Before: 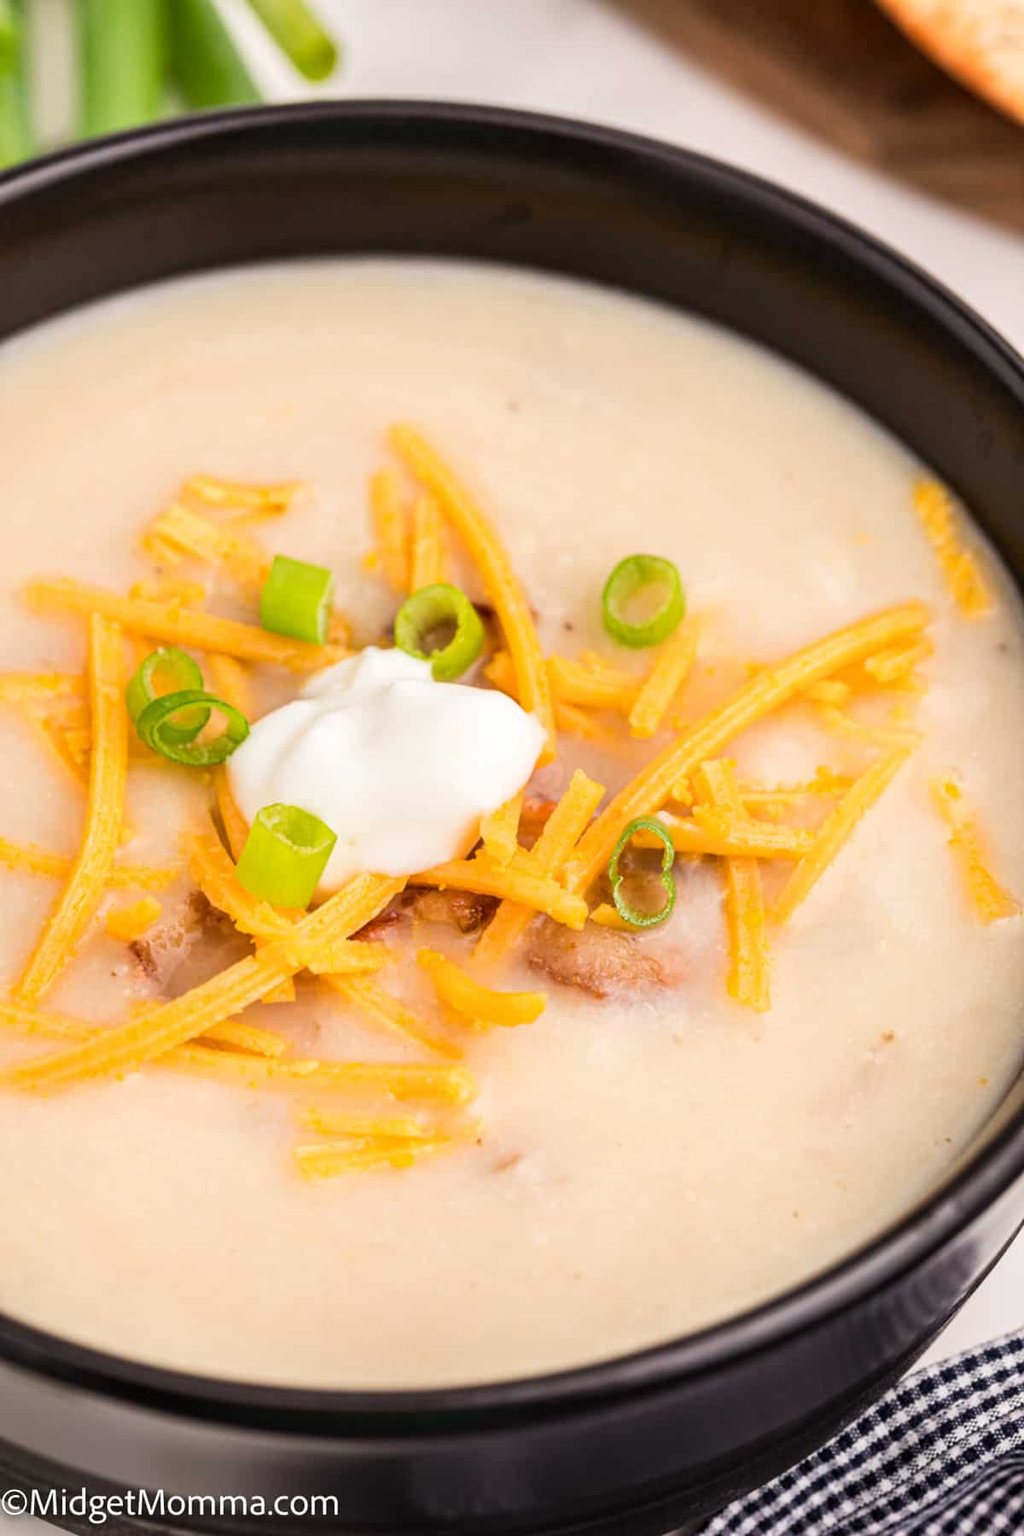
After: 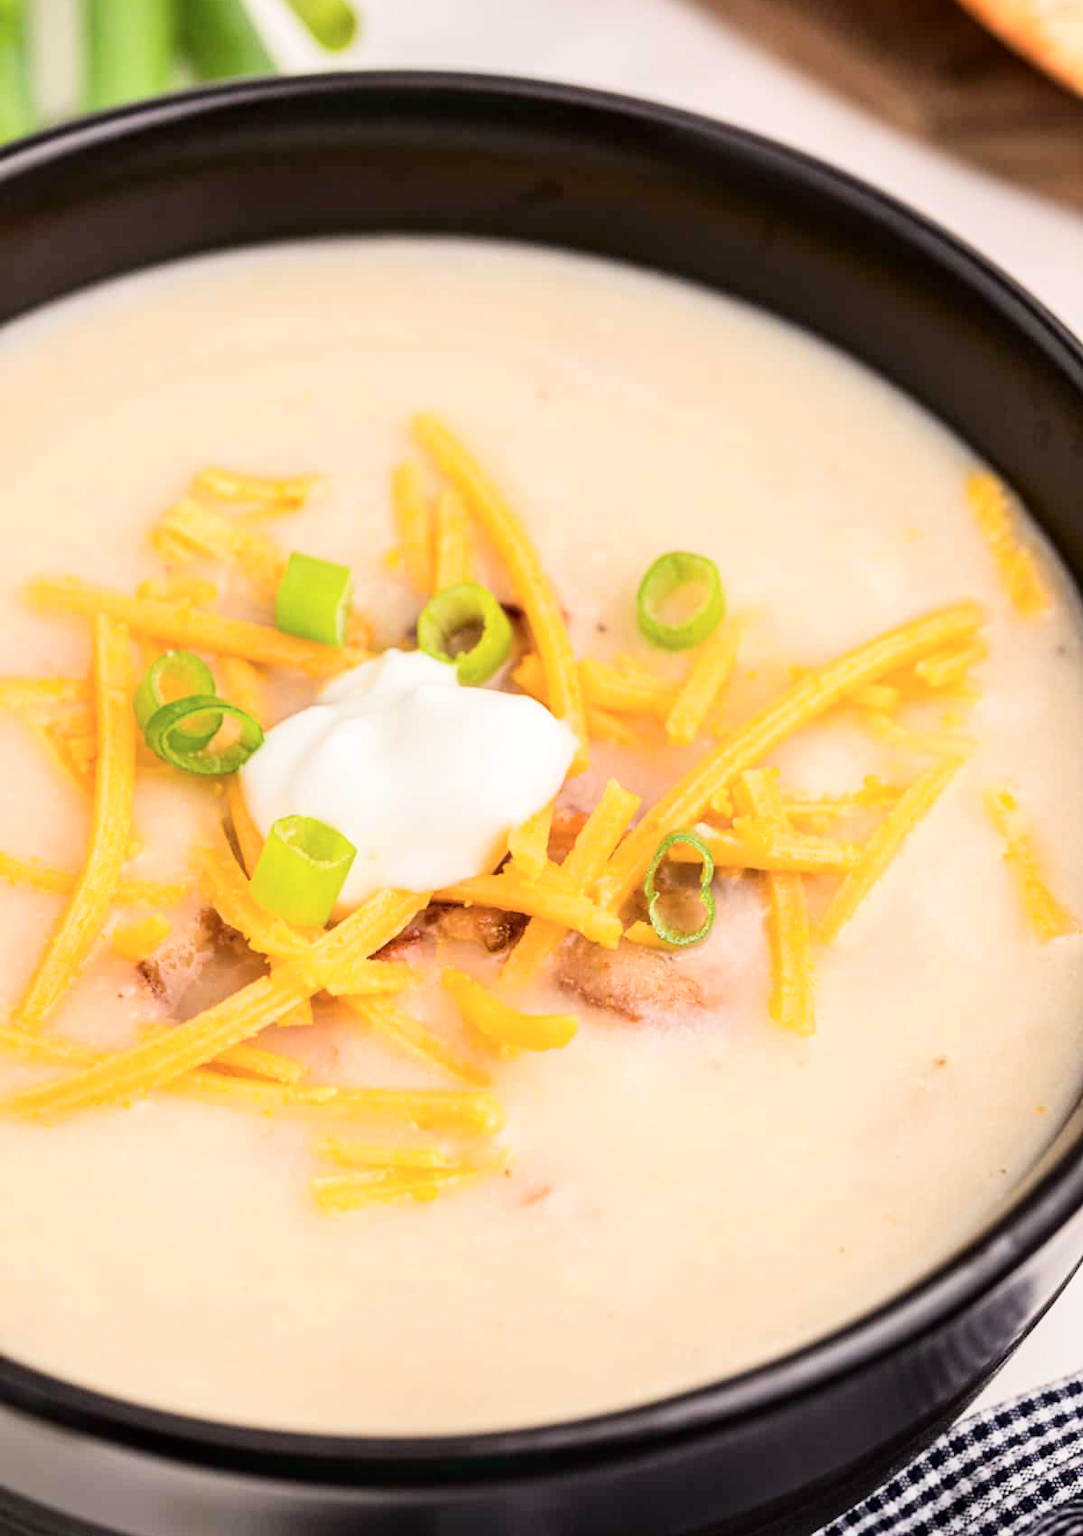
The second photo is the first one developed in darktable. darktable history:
tone curve: curves: ch0 [(0, 0) (0.004, 0.001) (0.133, 0.112) (0.325, 0.362) (0.832, 0.893) (1, 1)], color space Lab, independent channels, preserve colors none
crop and rotate: top 2.203%, bottom 3.295%
